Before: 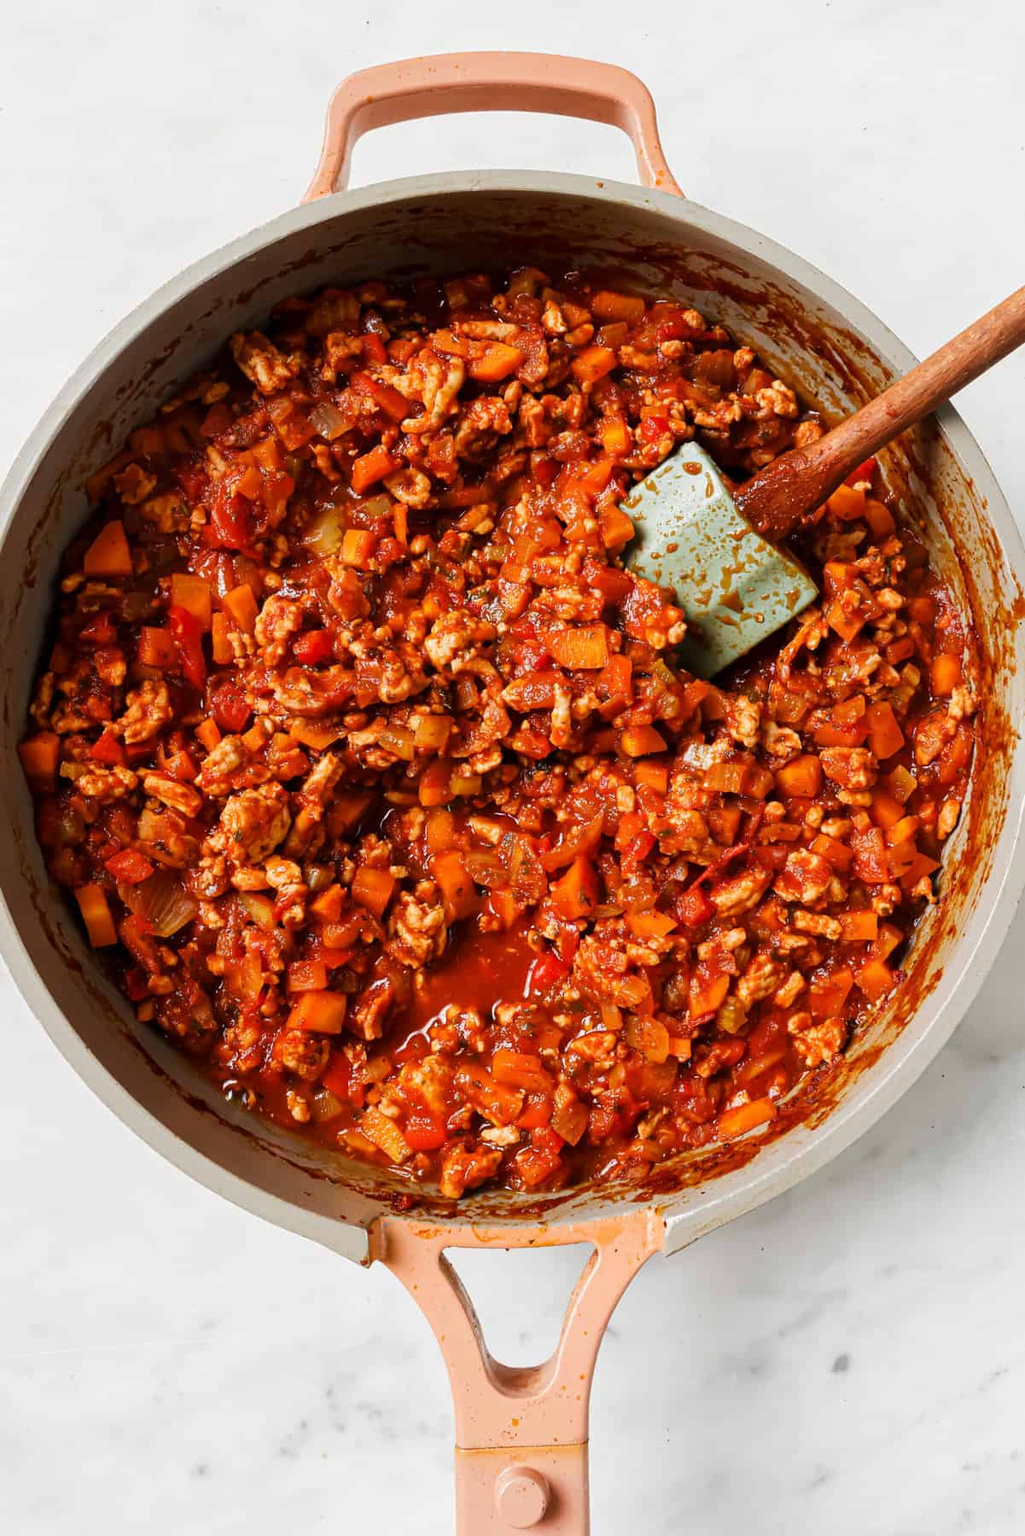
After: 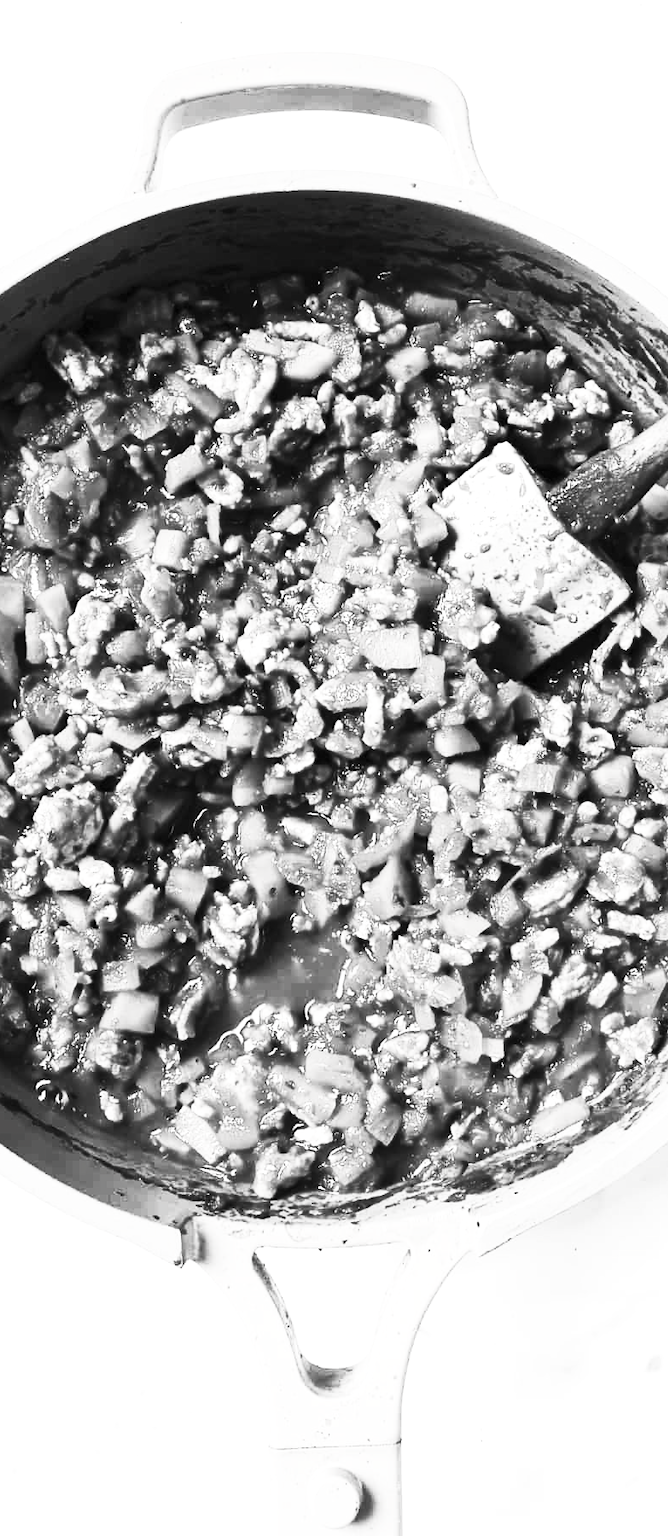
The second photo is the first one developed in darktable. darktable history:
crop and rotate: left 18.365%, right 16.362%
contrast brightness saturation: contrast 0.518, brightness 0.483, saturation -0.997
tone equalizer: -8 EV -0.712 EV, -7 EV -0.692 EV, -6 EV -0.622 EV, -5 EV -0.395 EV, -3 EV 0.371 EV, -2 EV 0.6 EV, -1 EV 0.696 EV, +0 EV 0.733 EV, edges refinement/feathering 500, mask exposure compensation -1.57 EV, preserve details no
